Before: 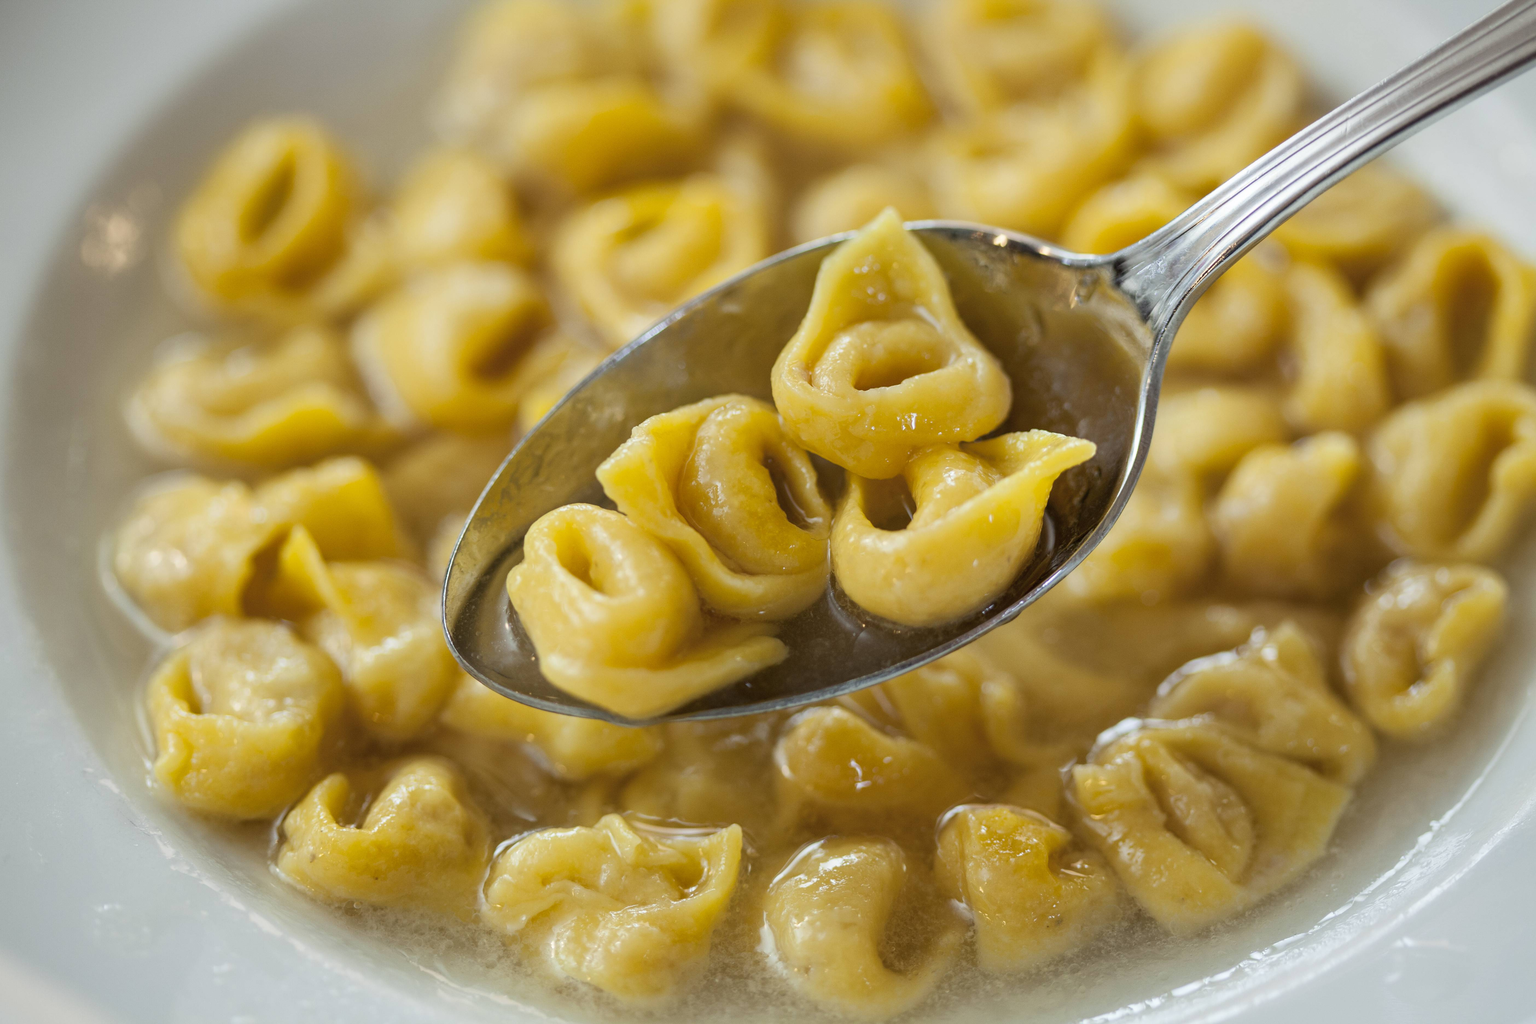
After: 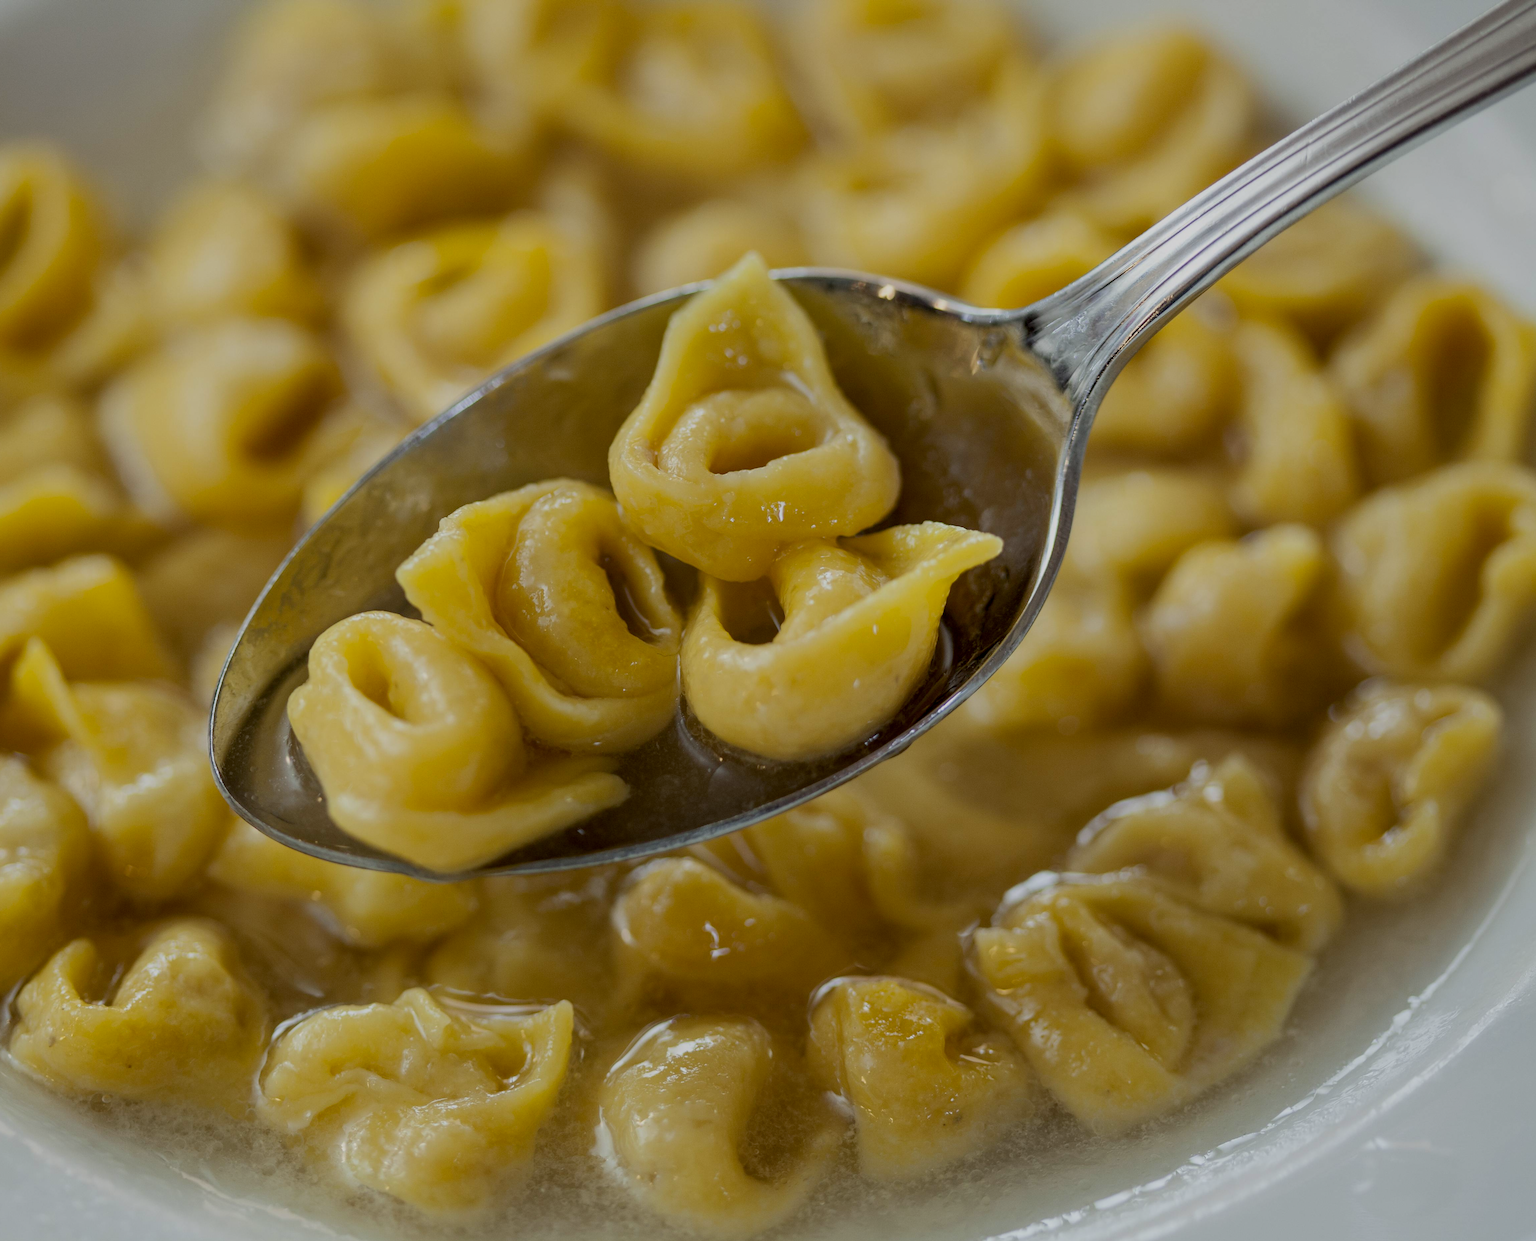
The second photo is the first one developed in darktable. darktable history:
exposure: black level correction 0.009, exposure -0.637 EV, compensate highlight preservation false
crop: left 17.582%, bottom 0.031%
